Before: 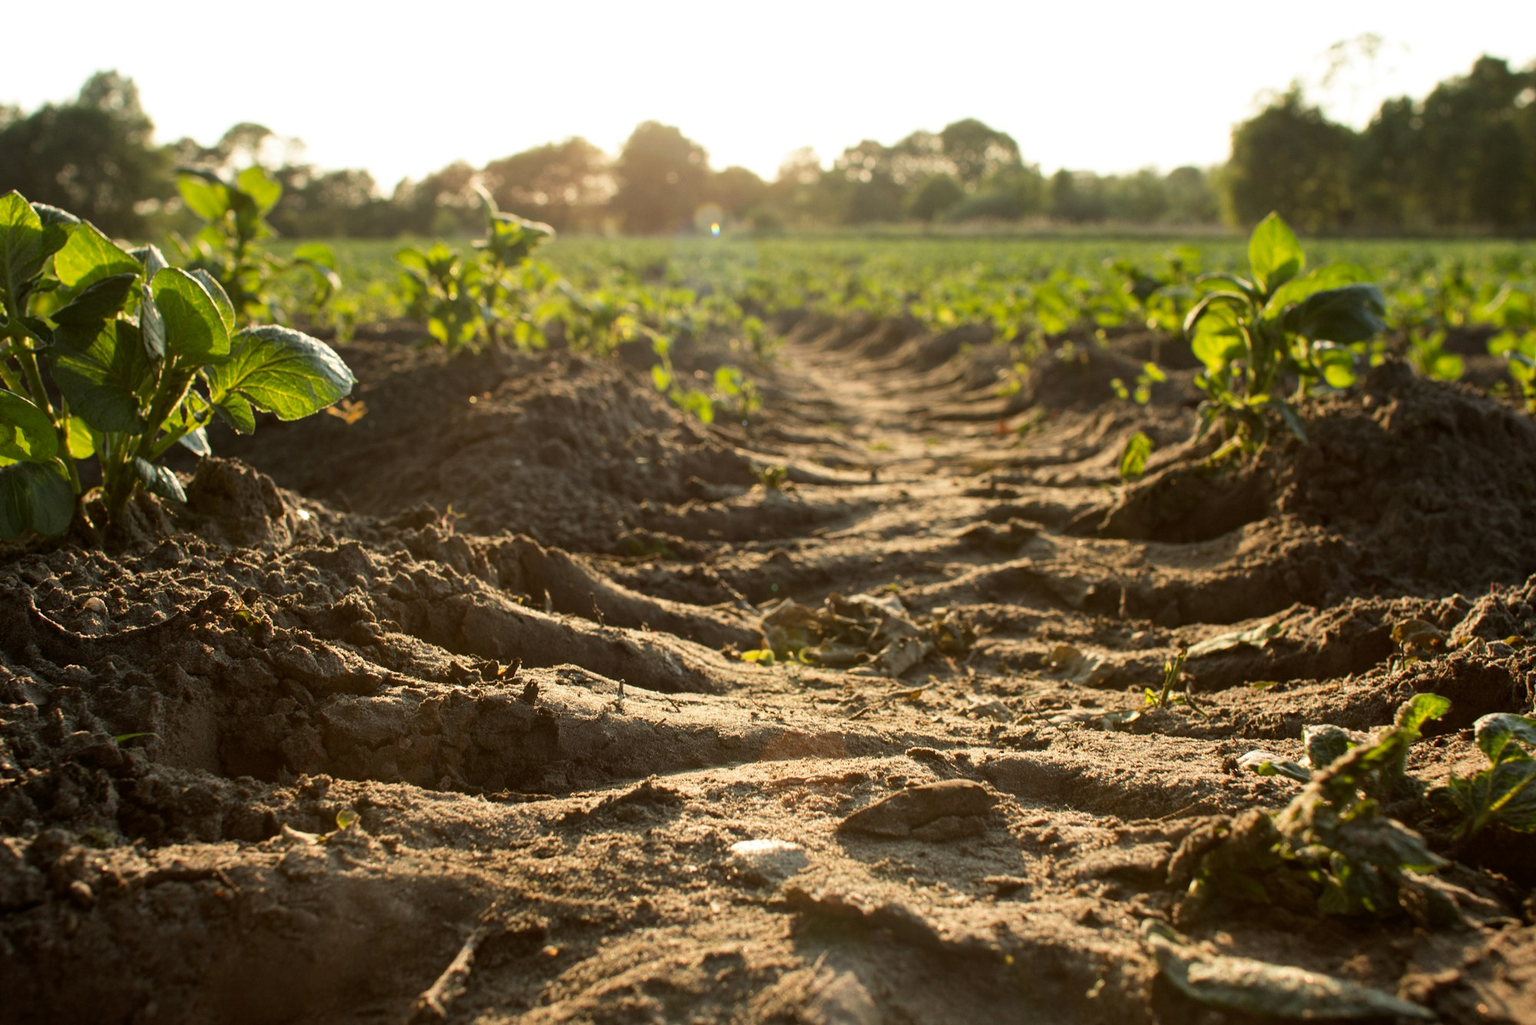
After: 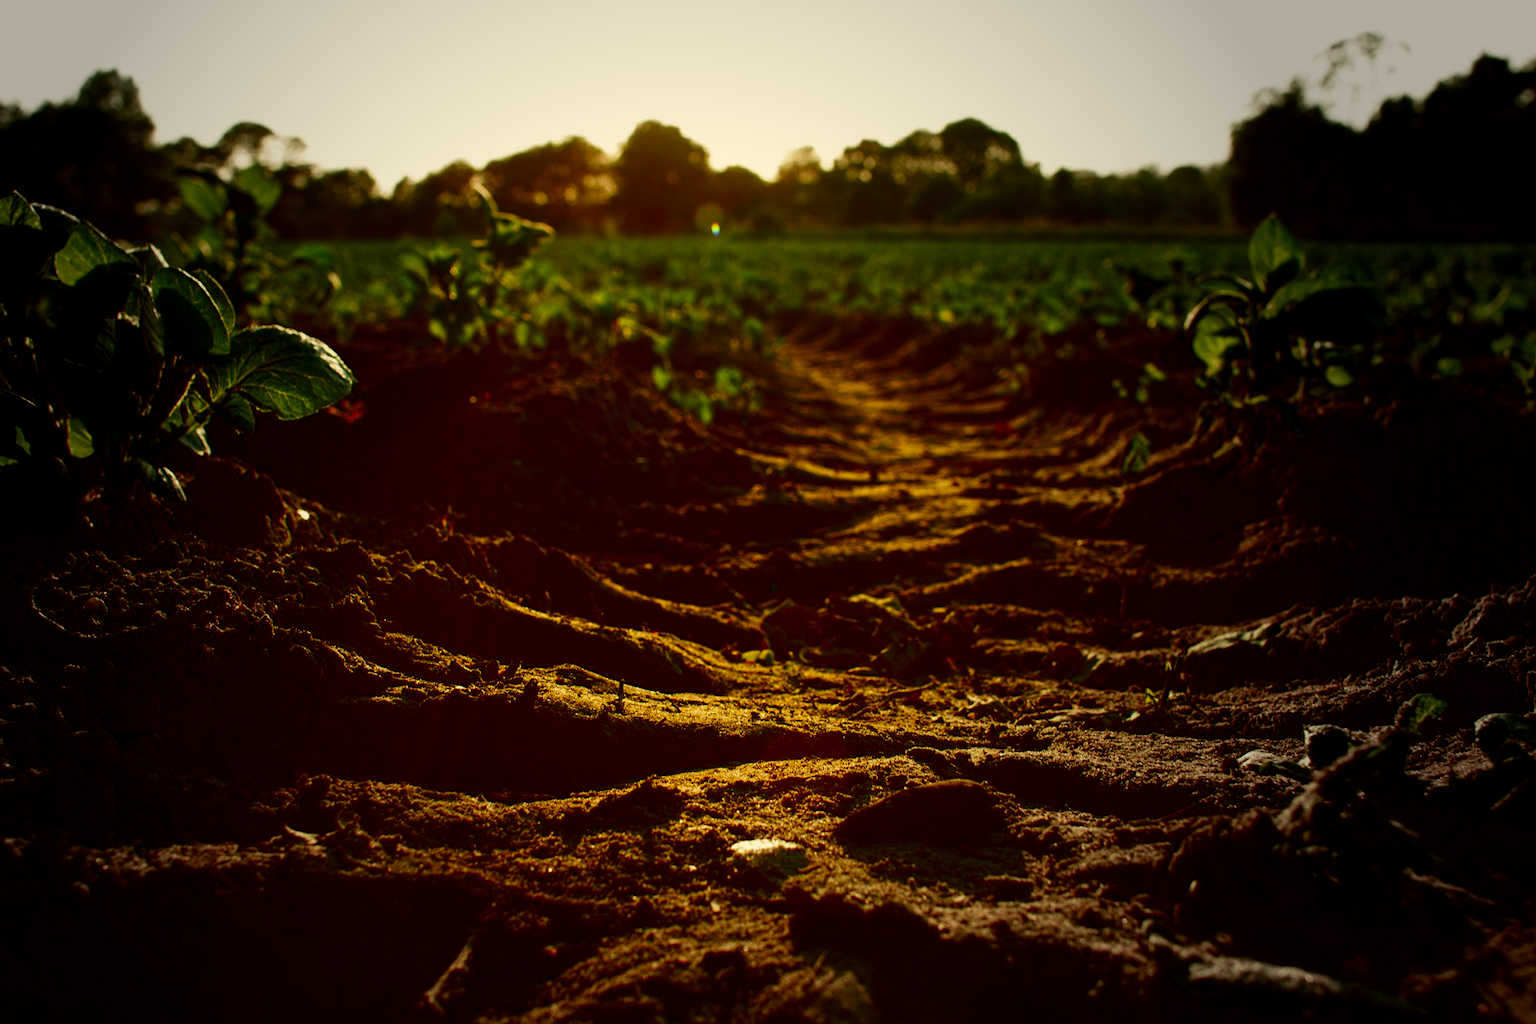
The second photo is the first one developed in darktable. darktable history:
vignetting: fall-off start 33.76%, fall-off radius 64.94%, brightness -0.575, center (-0.12, -0.002), width/height ratio 0.959
white balance: red 1.029, blue 0.92
contrast brightness saturation: brightness -1, saturation 1
